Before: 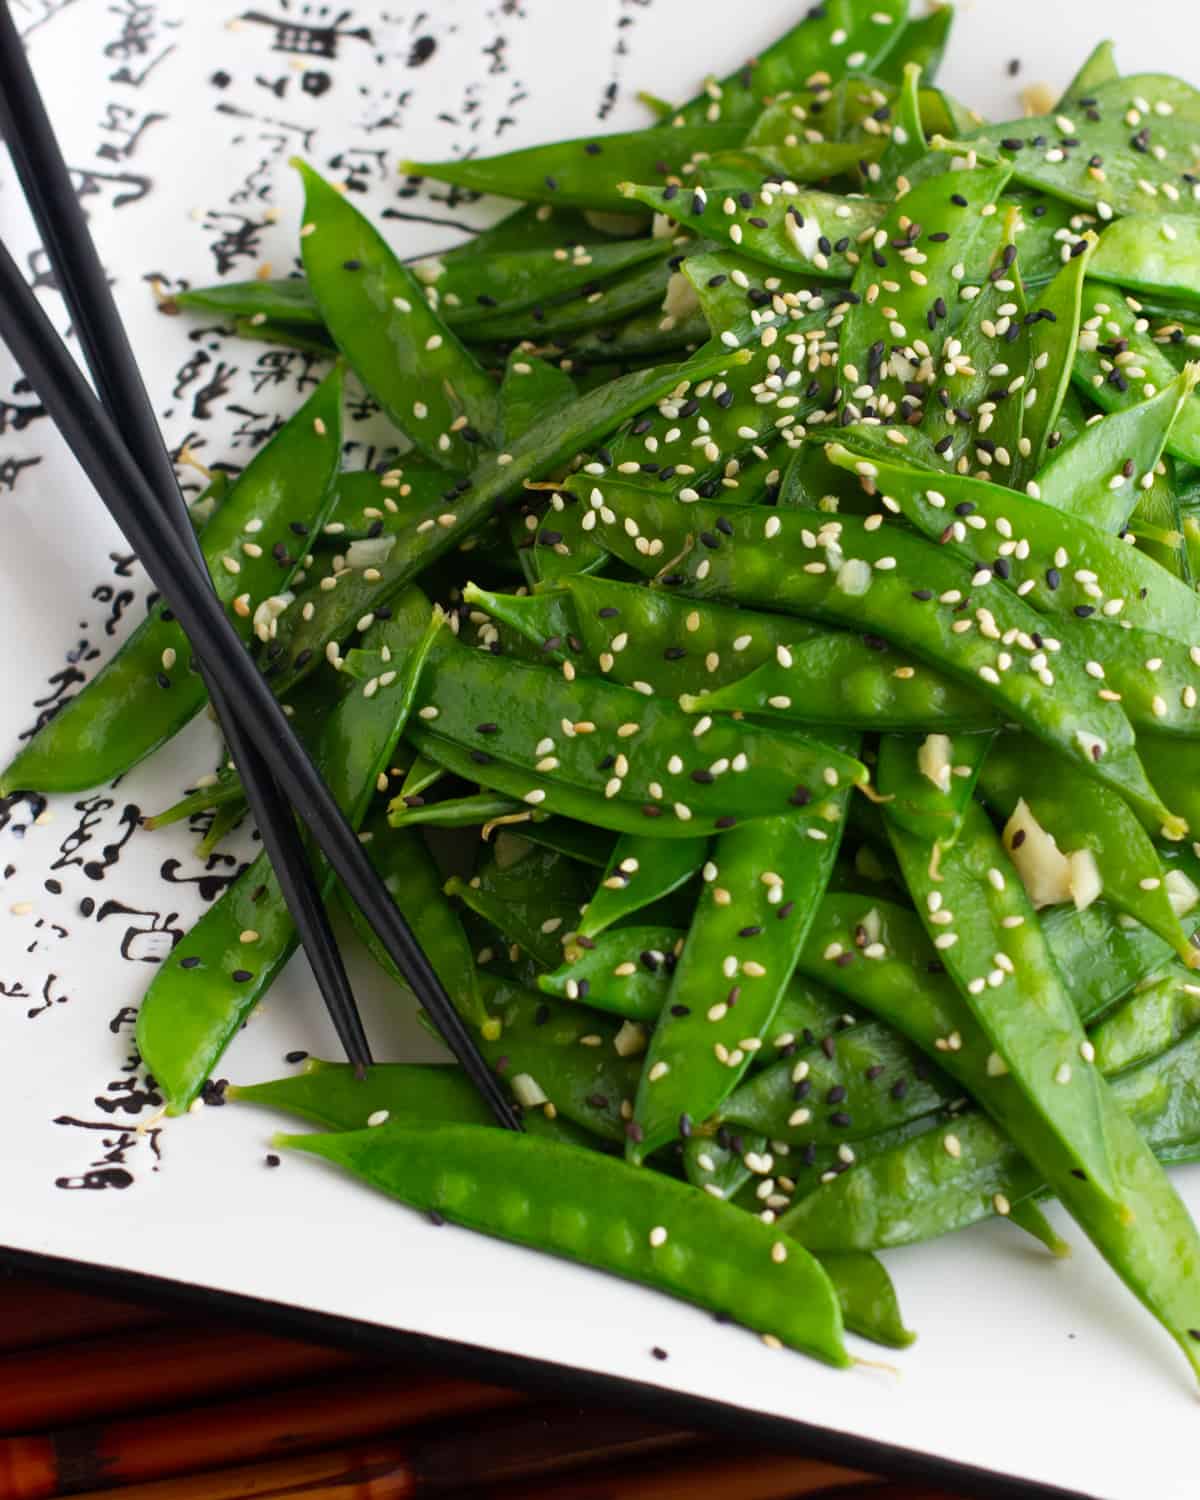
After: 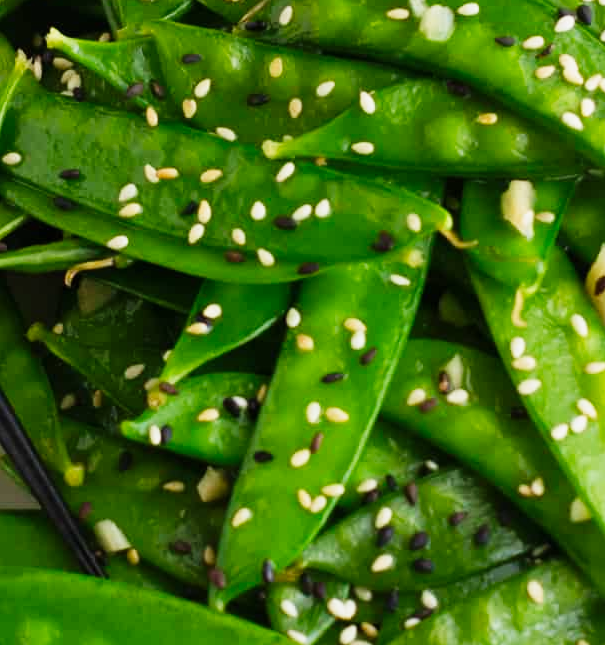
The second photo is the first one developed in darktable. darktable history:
crop: left 34.801%, top 36.98%, right 14.719%, bottom 20.002%
tone curve: curves: ch0 [(0, 0) (0.131, 0.116) (0.316, 0.345) (0.501, 0.584) (0.629, 0.732) (0.812, 0.888) (1, 0.974)]; ch1 [(0, 0) (0.366, 0.367) (0.475, 0.462) (0.494, 0.496) (0.504, 0.499) (0.553, 0.584) (1, 1)]; ch2 [(0, 0) (0.333, 0.346) (0.375, 0.375) (0.424, 0.43) (0.476, 0.492) (0.502, 0.502) (0.533, 0.556) (0.566, 0.599) (0.614, 0.653) (1, 1)], preserve colors none
